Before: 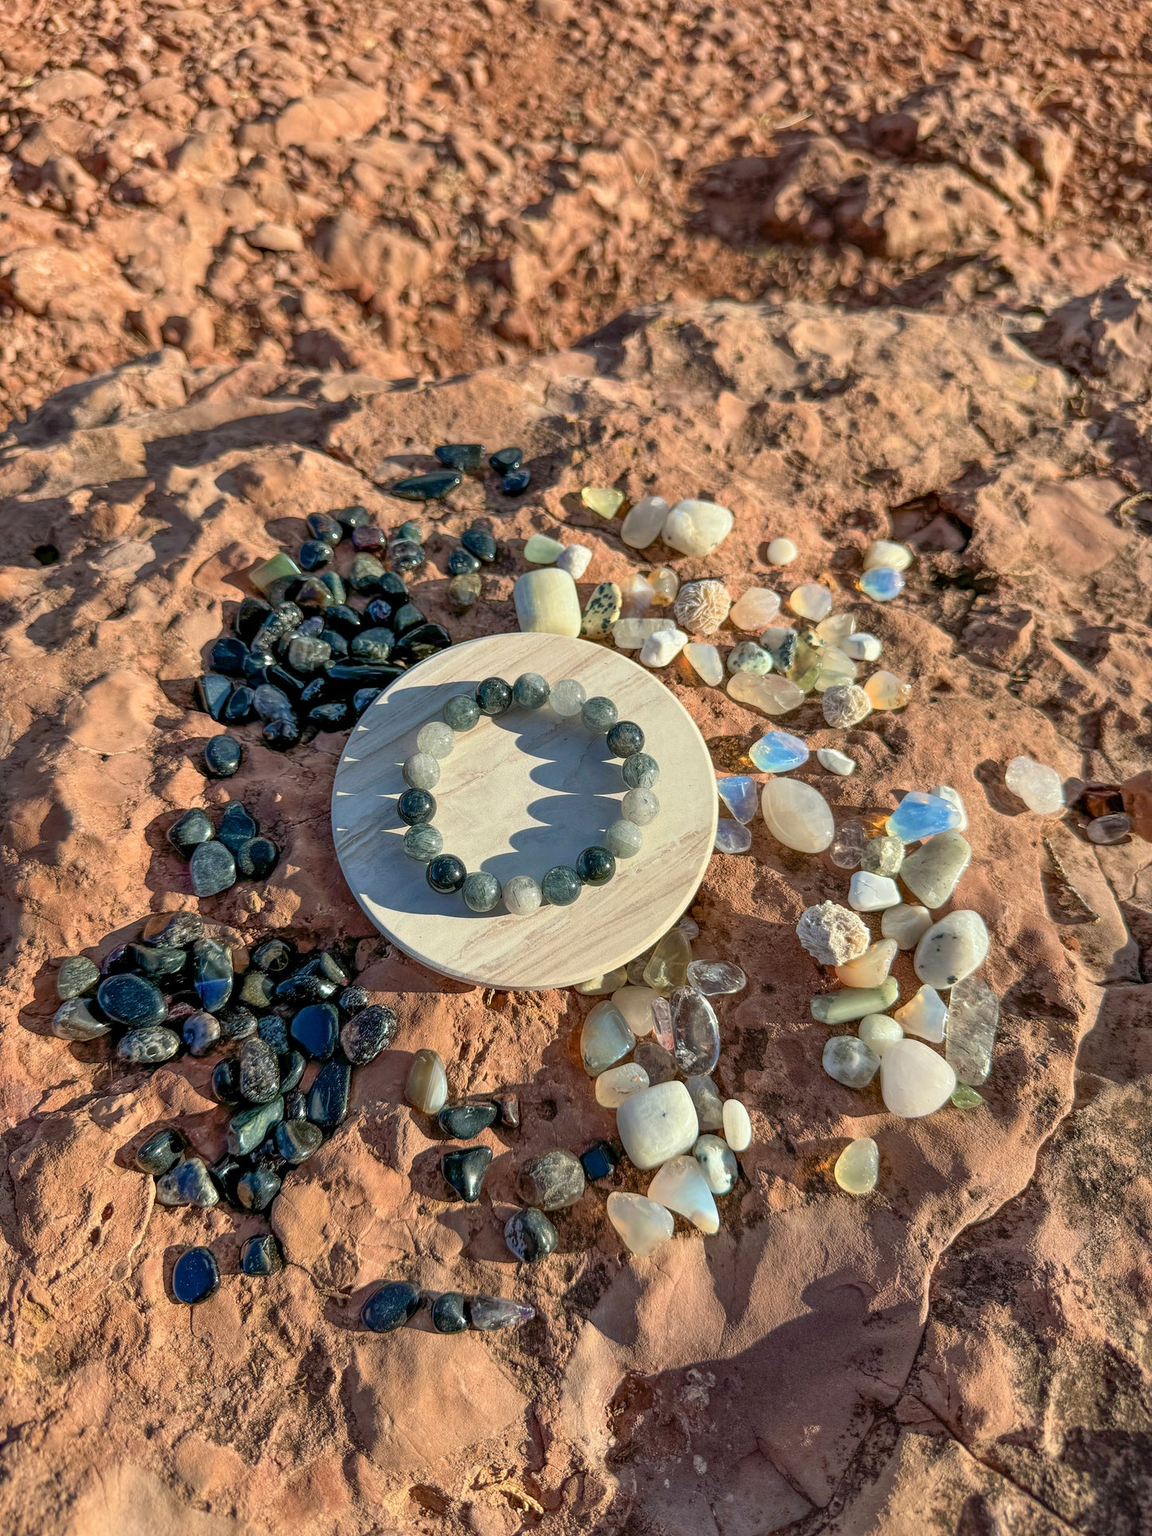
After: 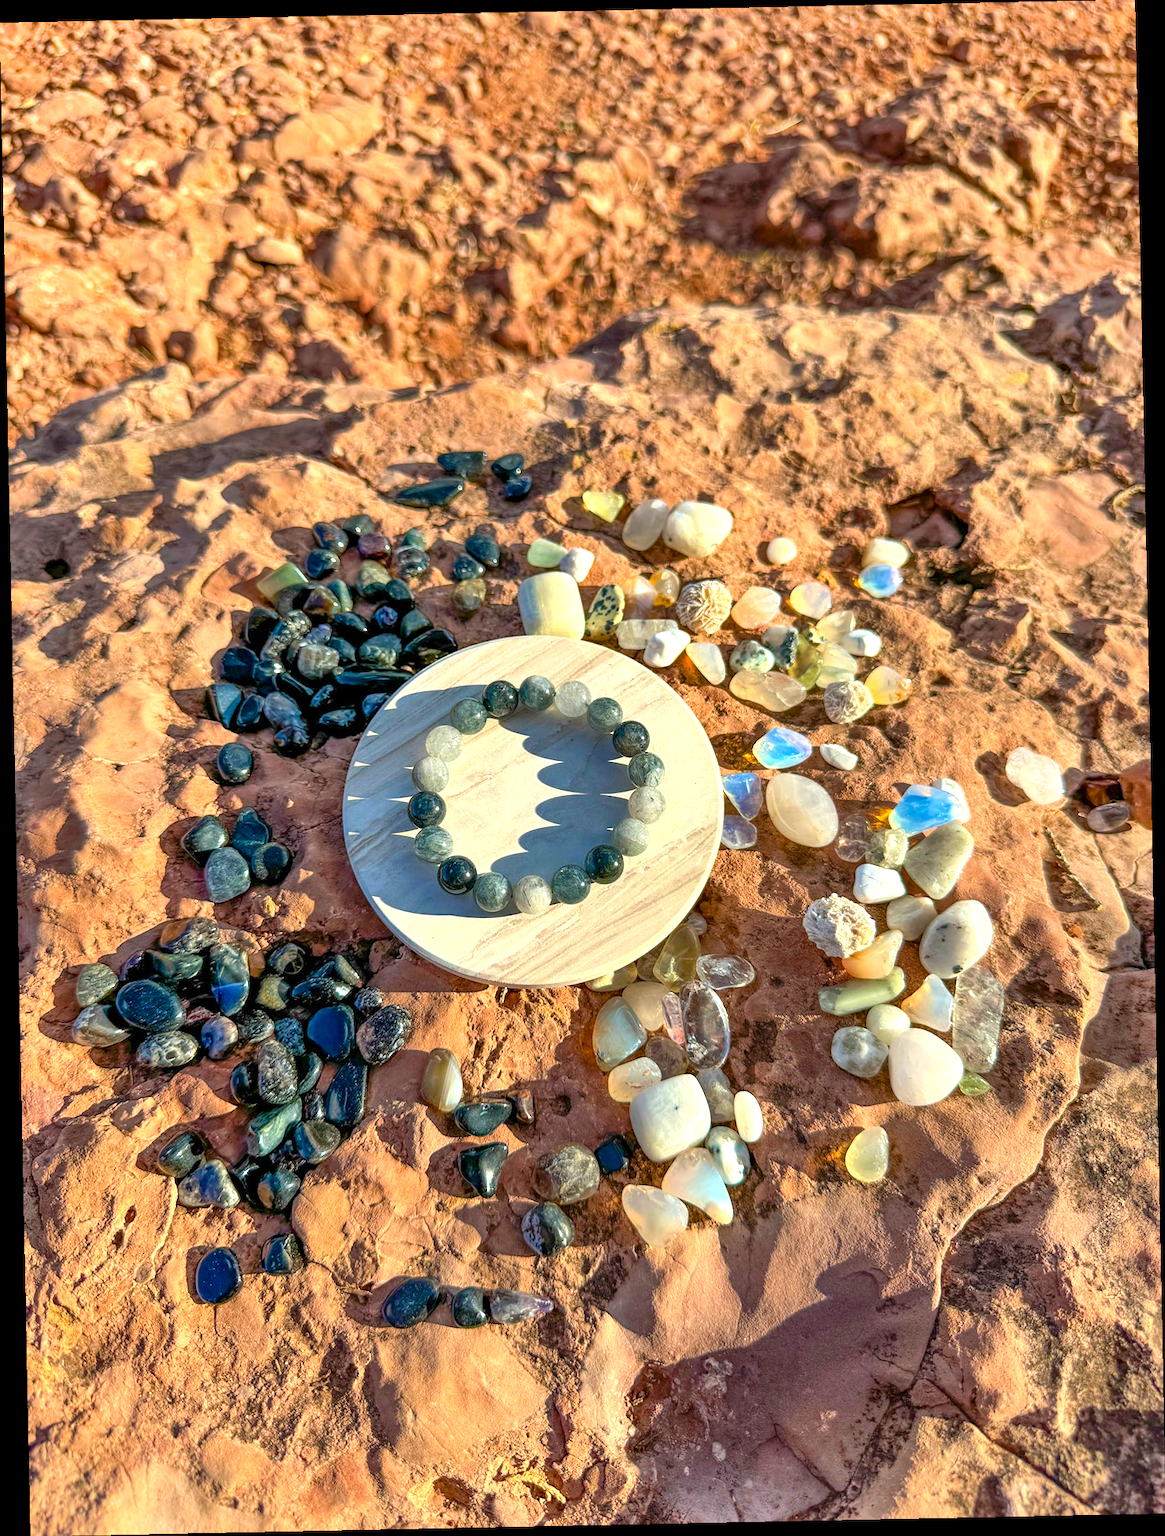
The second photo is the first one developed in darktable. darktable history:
exposure: exposure 0.6 EV, compensate highlight preservation false
color balance rgb: perceptual saturation grading › global saturation 20%, global vibrance 20%
rotate and perspective: rotation -1.17°, automatic cropping off
shadows and highlights: white point adjustment 1, soften with gaussian
